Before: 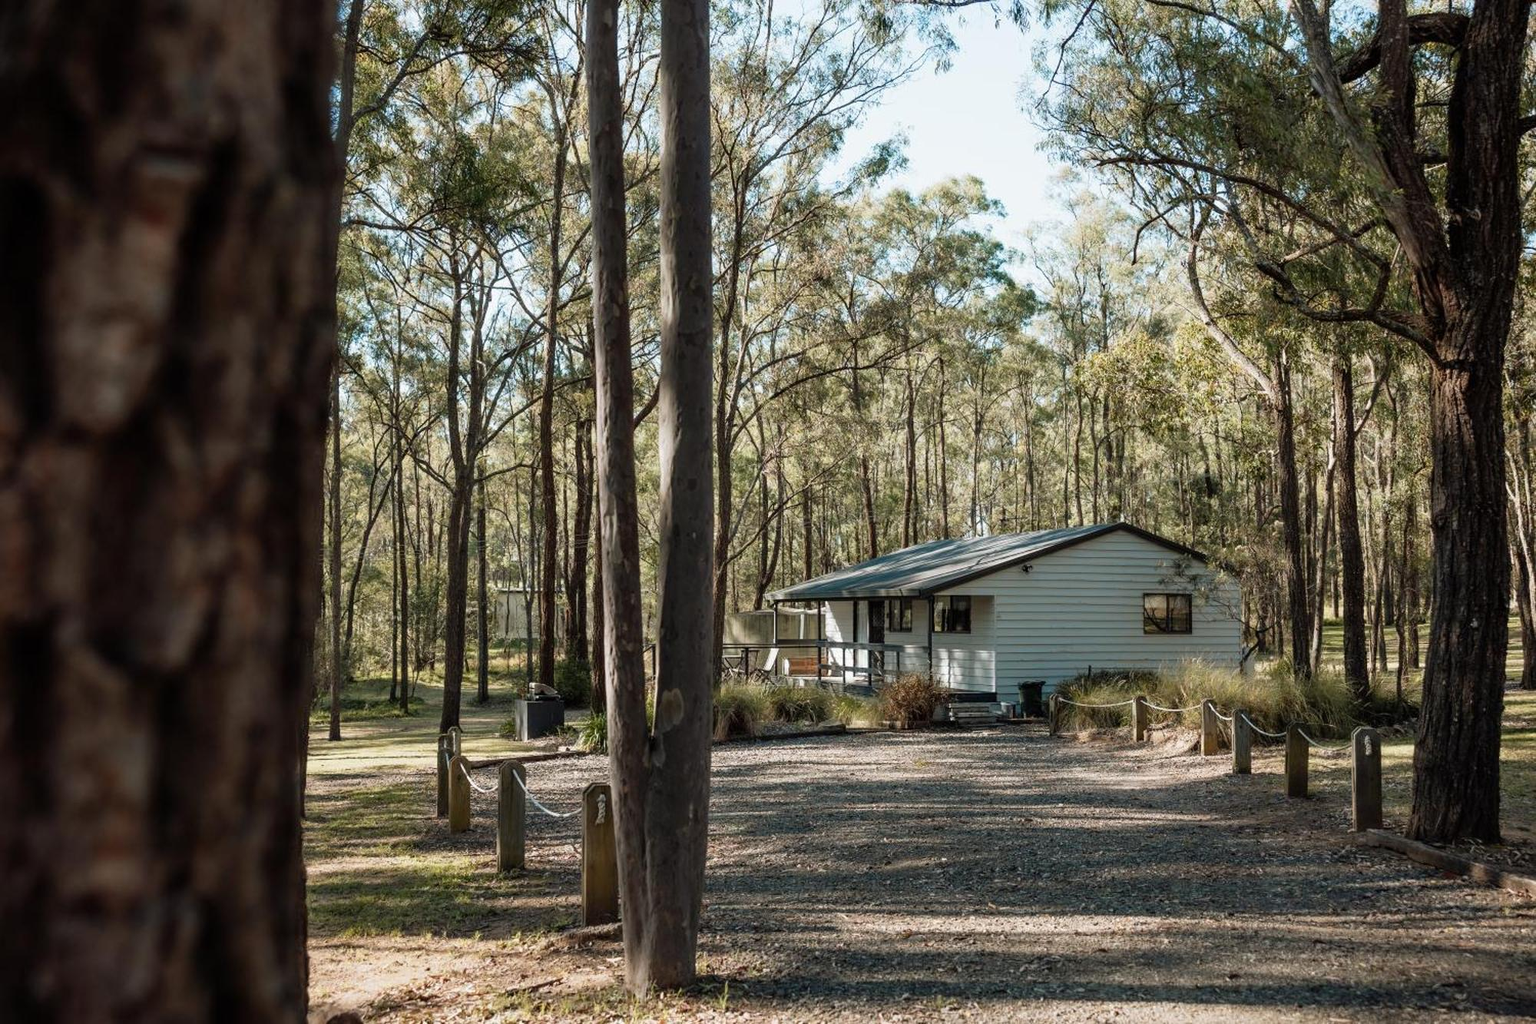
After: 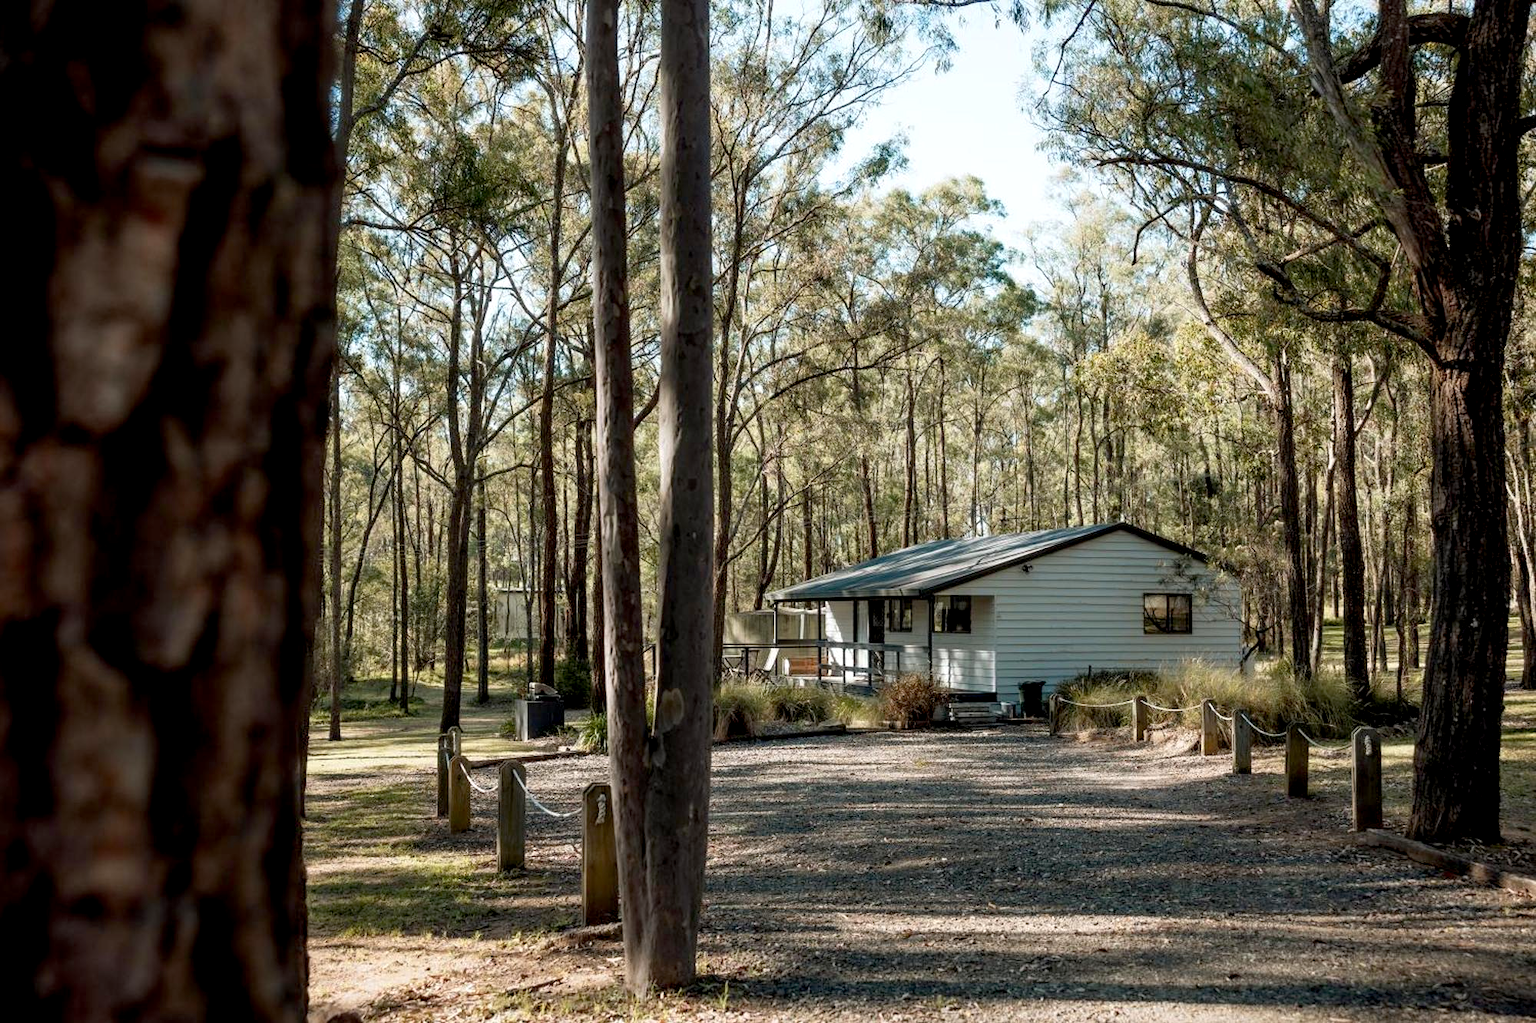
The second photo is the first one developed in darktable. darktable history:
exposure: black level correction 0.007, exposure 0.157 EV, compensate highlight preservation false
